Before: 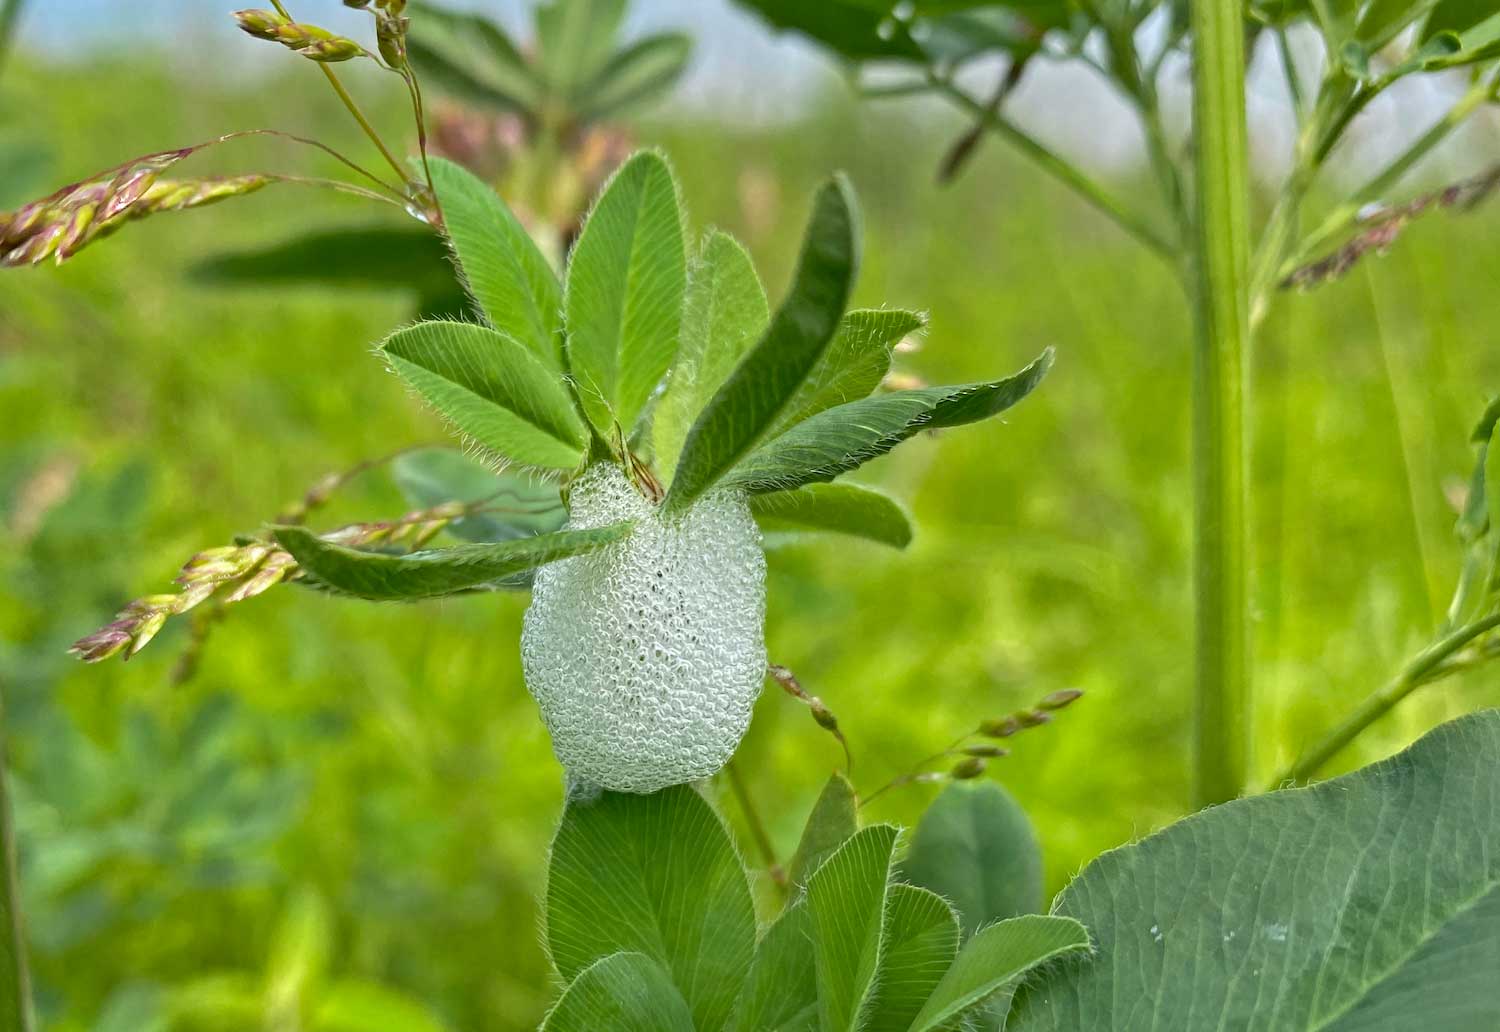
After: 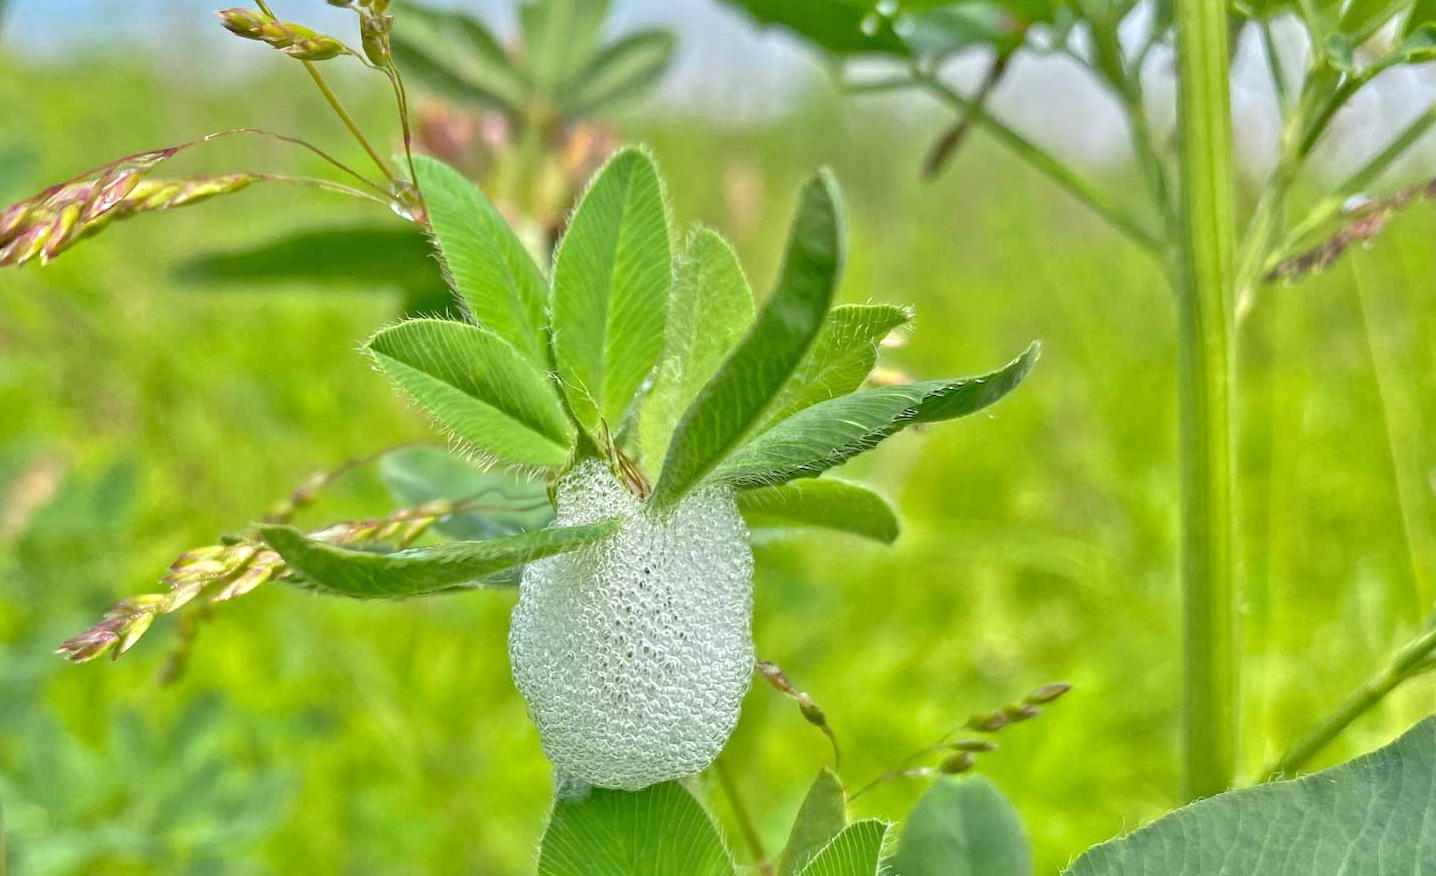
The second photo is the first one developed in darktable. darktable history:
crop and rotate: angle 0.355°, left 0.433%, right 2.946%, bottom 14.288%
tone equalizer: -7 EV 0.165 EV, -6 EV 0.638 EV, -5 EV 1.12 EV, -4 EV 1.31 EV, -3 EV 1.13 EV, -2 EV 0.6 EV, -1 EV 0.166 EV, mask exposure compensation -0.505 EV
exposure: compensate exposure bias true, compensate highlight preservation false
